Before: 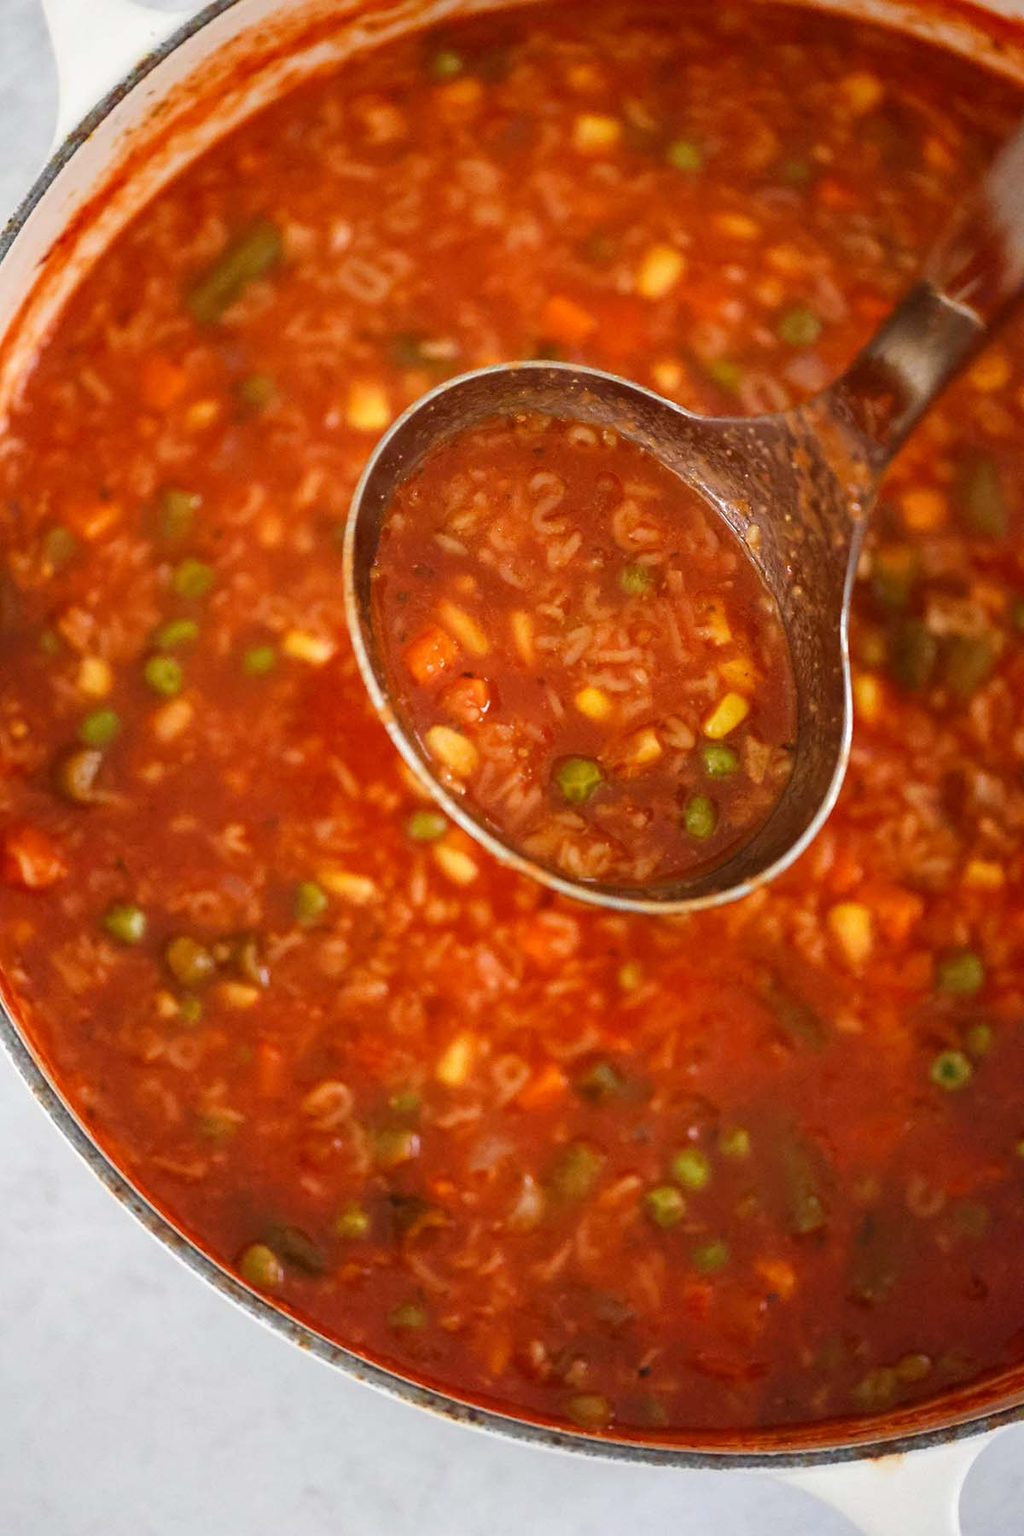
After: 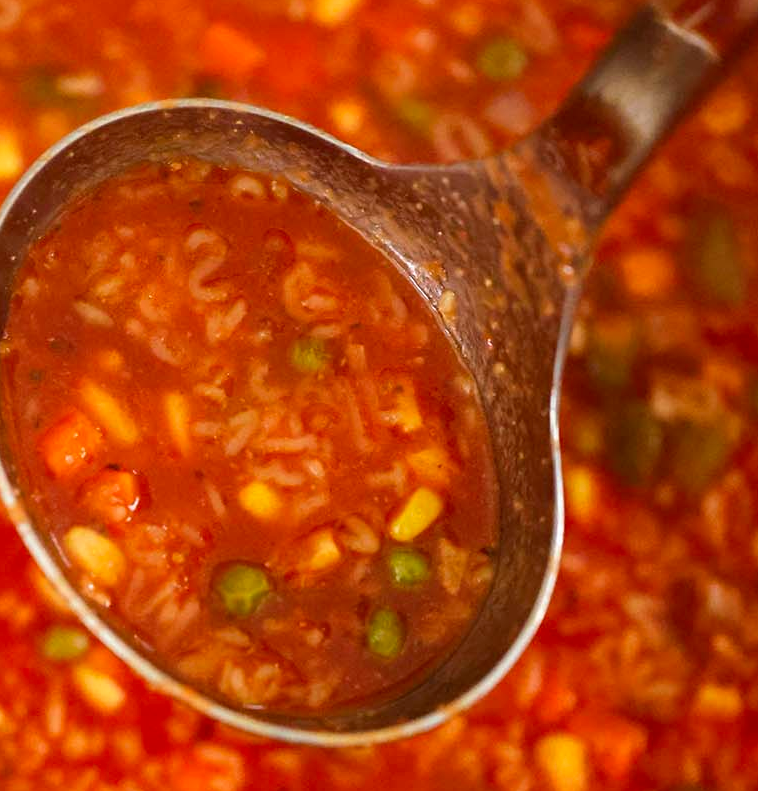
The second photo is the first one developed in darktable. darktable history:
contrast brightness saturation: saturation 0.131
crop: left 36.269%, top 18.023%, right 0.484%, bottom 38.013%
